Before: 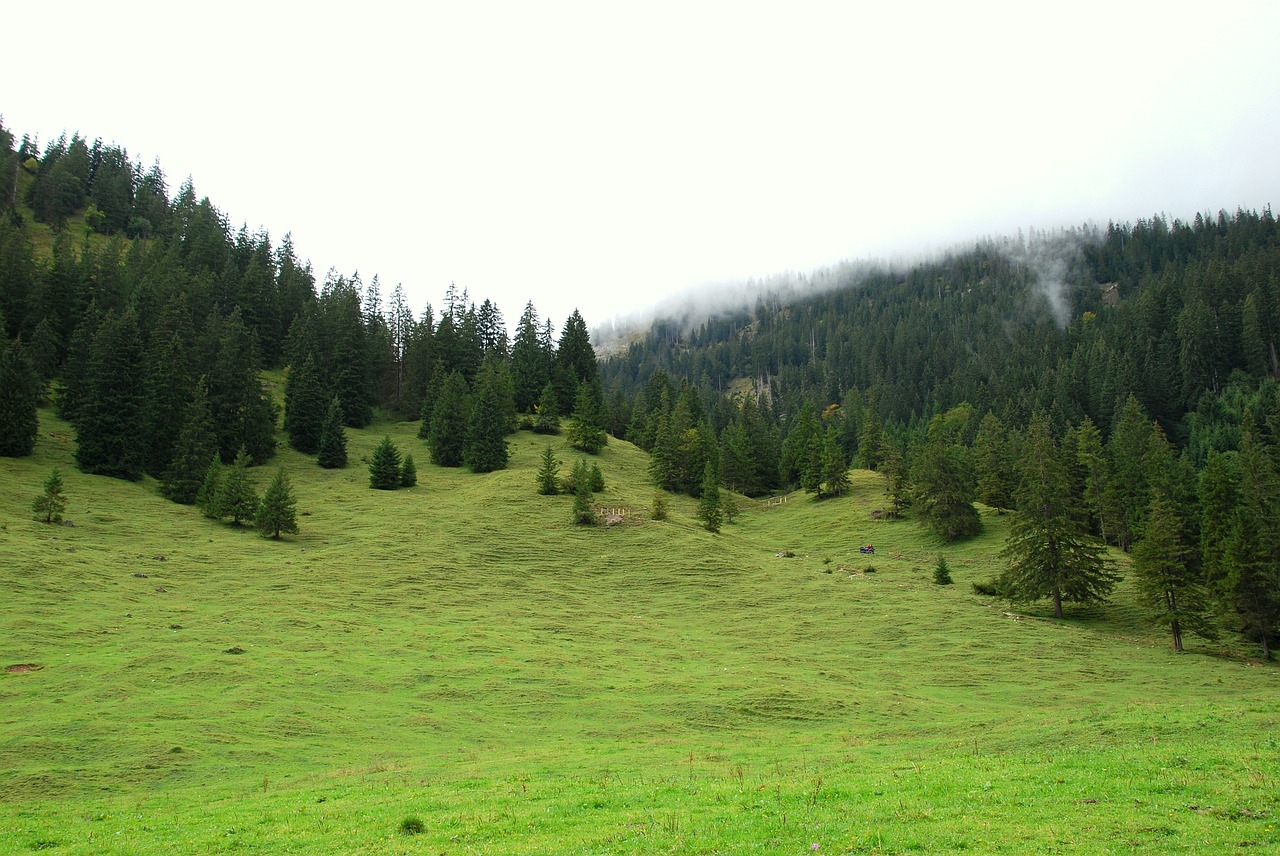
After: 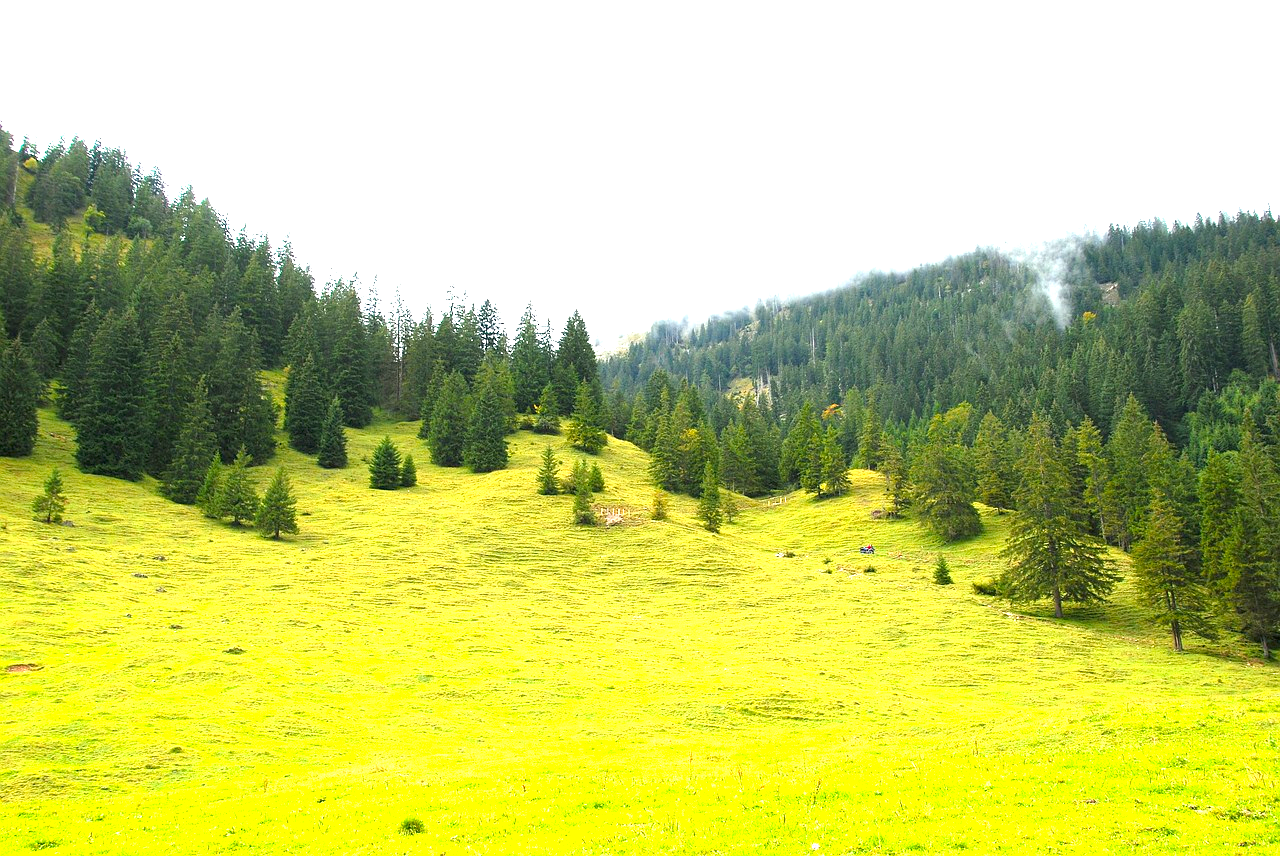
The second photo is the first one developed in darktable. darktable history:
color zones: curves: ch1 [(0.24, 0.629) (0.75, 0.5)]; ch2 [(0.255, 0.454) (0.745, 0.491)]
exposure: black level correction 0, exposure 1.761 EV, compensate highlight preservation false
